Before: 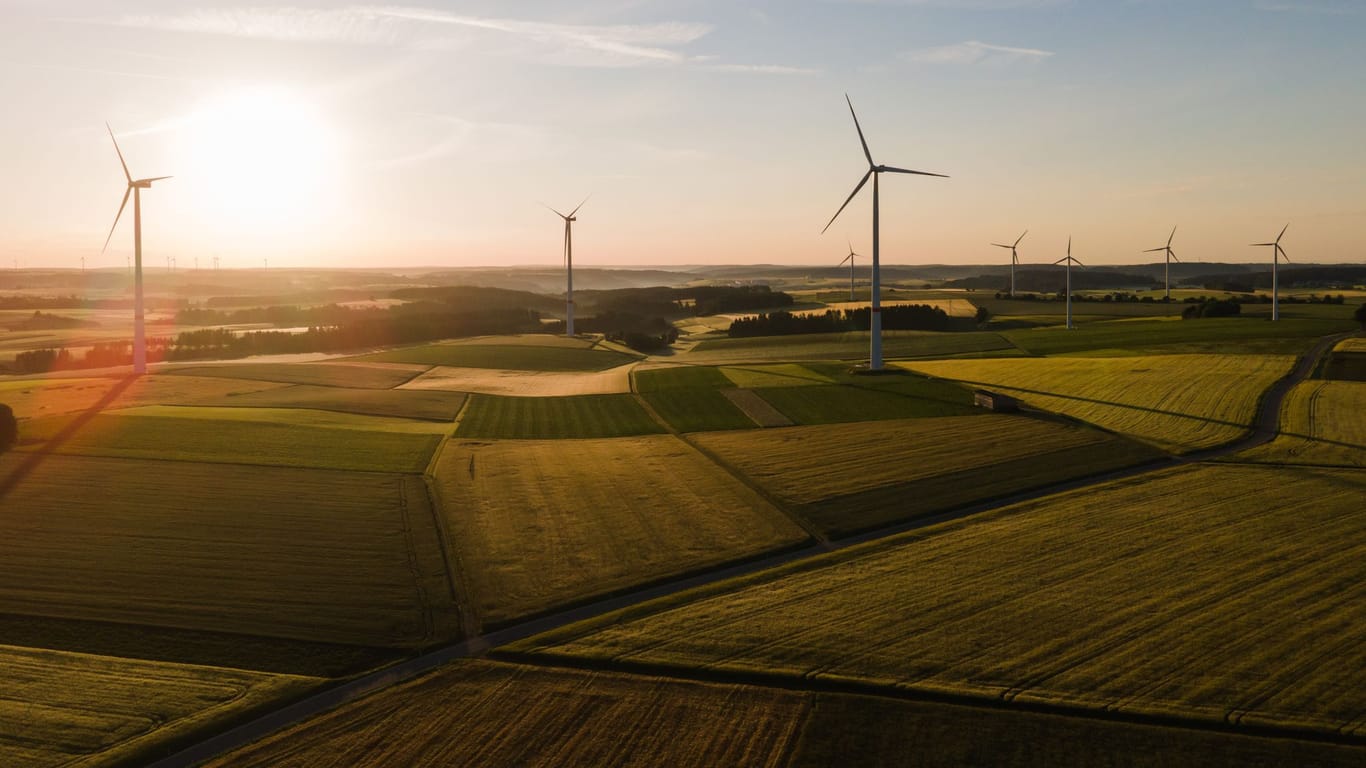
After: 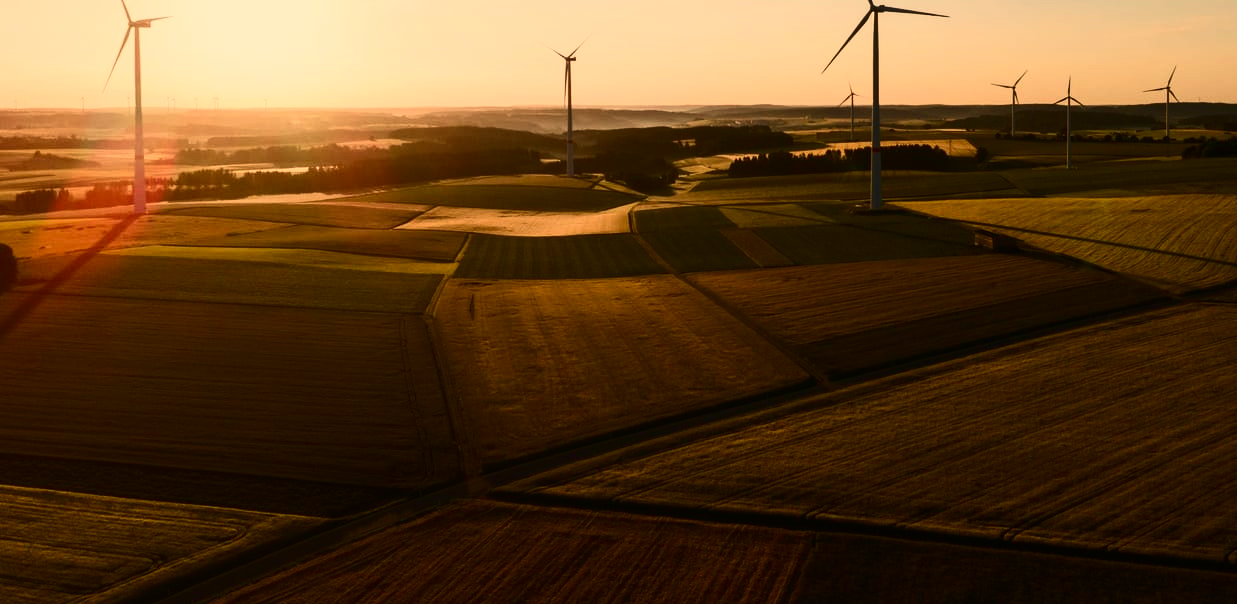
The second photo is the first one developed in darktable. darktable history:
white balance: red 1.123, blue 0.83
crop: top 20.916%, right 9.437%, bottom 0.316%
contrast brightness saturation: contrast 0.4, brightness 0.1, saturation 0.21
exposure: exposure -0.582 EV, compensate highlight preservation false
